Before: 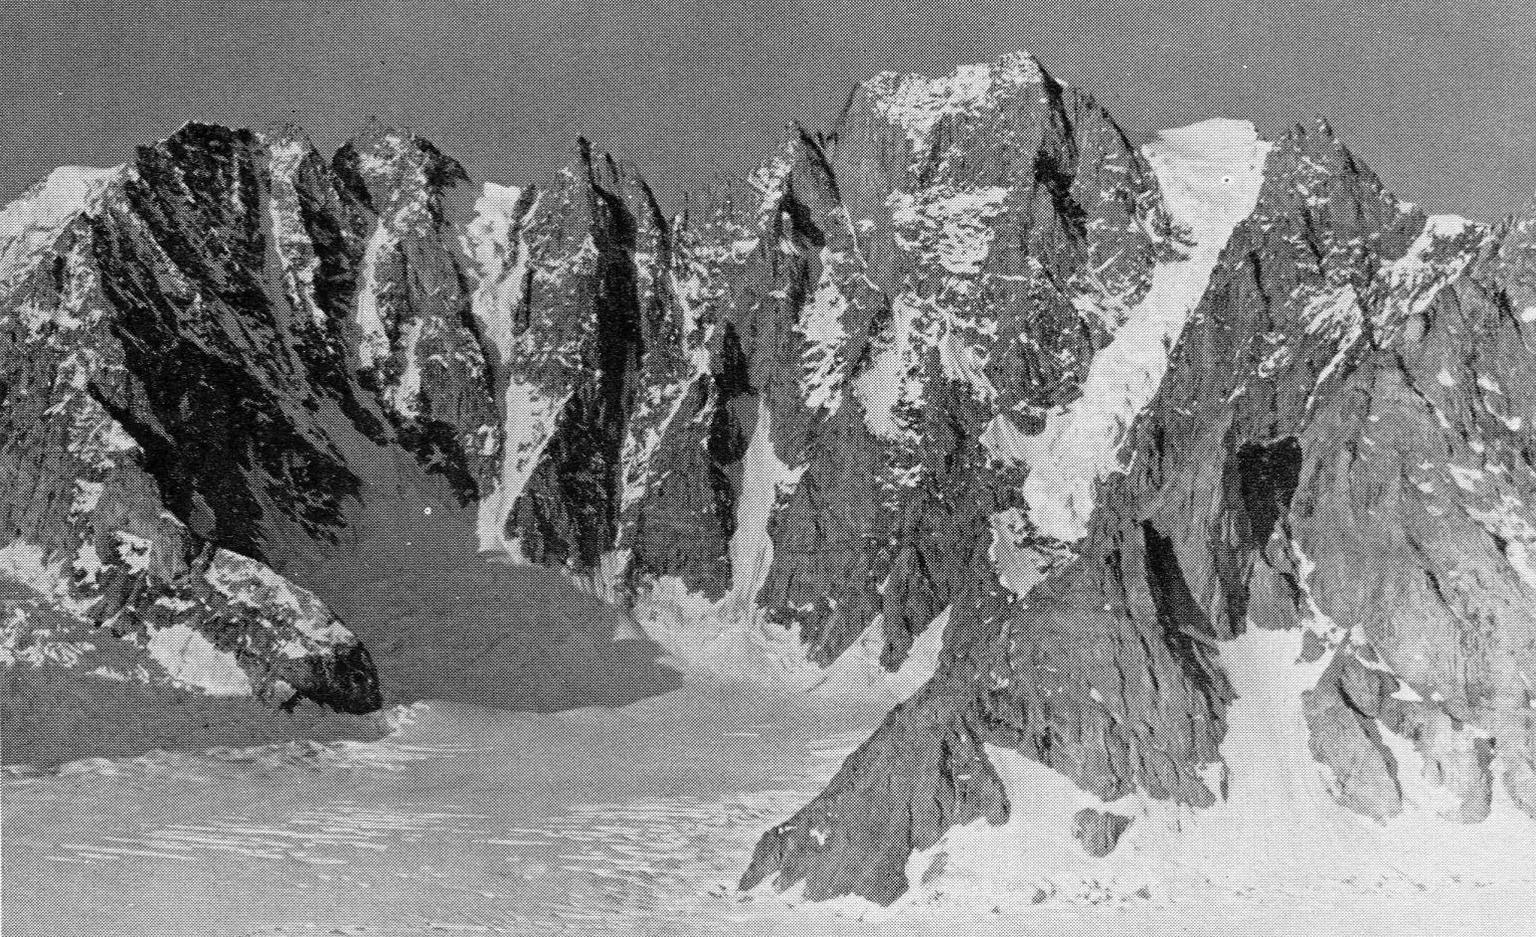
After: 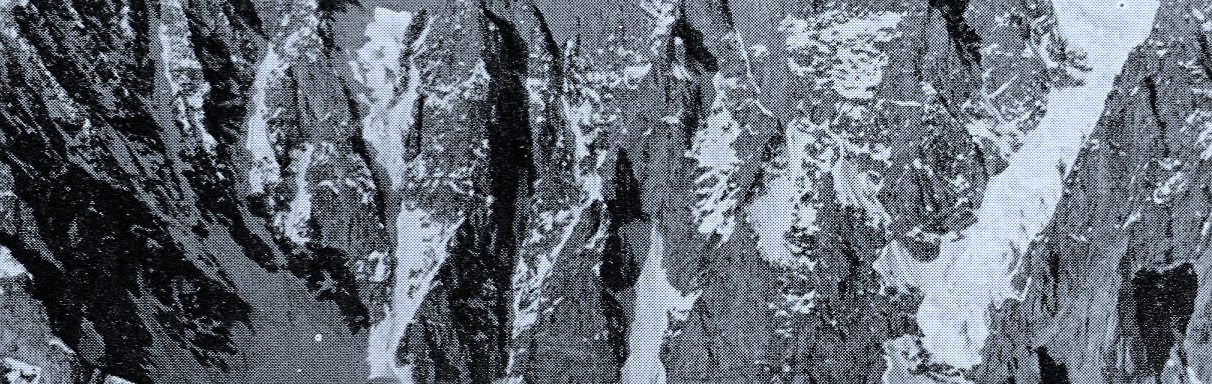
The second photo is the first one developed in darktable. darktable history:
sharpen: amount 0.2
tone curve: curves: ch0 [(0, 0) (0.104, 0.061) (0.239, 0.201) (0.327, 0.317) (0.401, 0.443) (0.489, 0.566) (0.65, 0.68) (0.832, 0.858) (1, 0.977)]; ch1 [(0, 0) (0.161, 0.092) (0.35, 0.33) (0.379, 0.401) (0.447, 0.476) (0.495, 0.499) (0.515, 0.518) (0.534, 0.557) (0.602, 0.625) (0.712, 0.706) (1, 1)]; ch2 [(0, 0) (0.359, 0.372) (0.437, 0.437) (0.502, 0.501) (0.55, 0.534) (0.592, 0.601) (0.647, 0.64) (1, 1)], color space Lab, linked channels, preserve colors none
levels: mode automatic, levels [0.062, 0.494, 0.925]
color calibration: x 0.37, y 0.382, temperature 4313.85 K
crop: left 7.264%, top 18.764%, right 14.25%, bottom 40.399%
